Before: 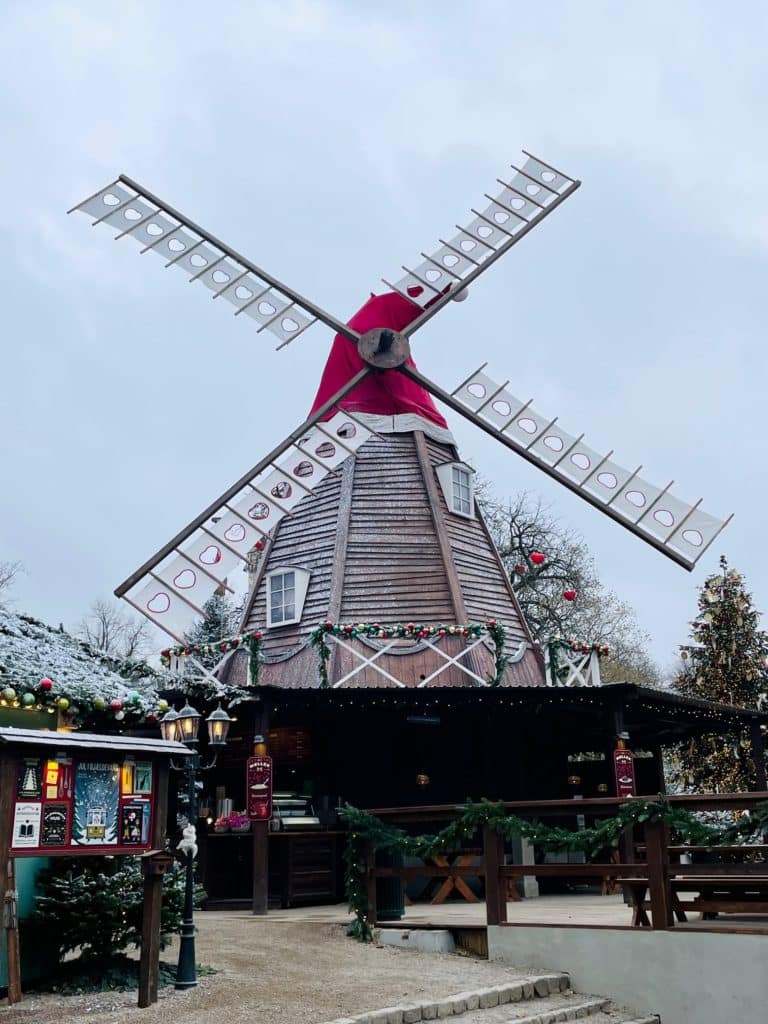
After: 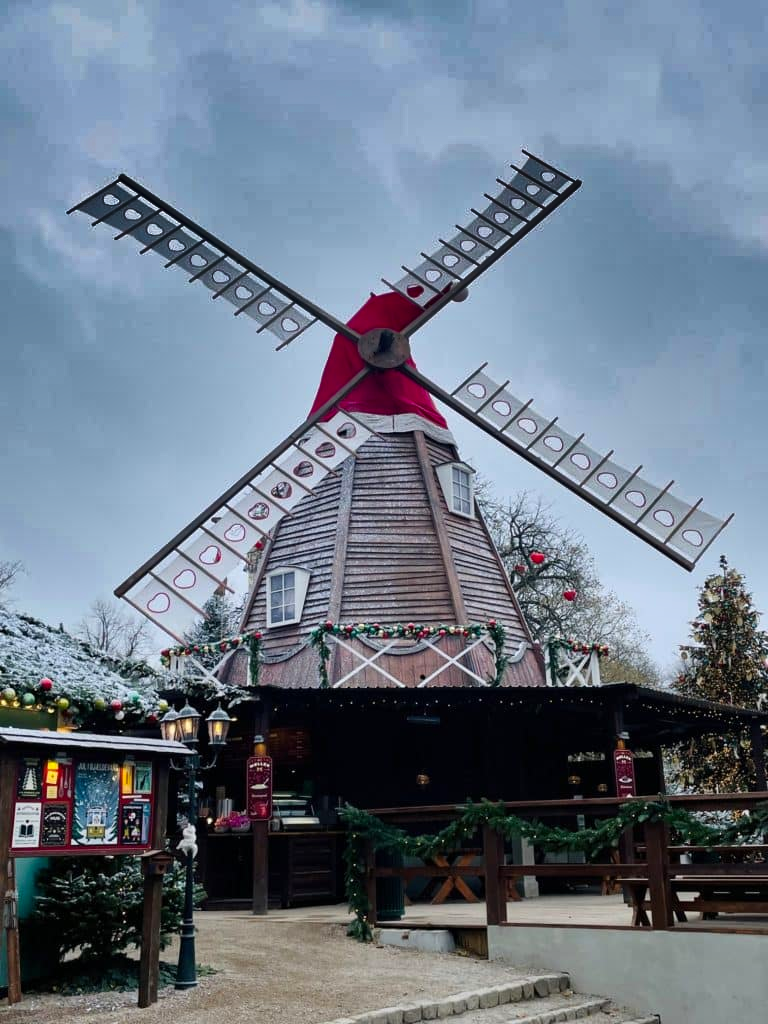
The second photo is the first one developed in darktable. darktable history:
shadows and highlights: shadows 20.91, highlights -82.73, soften with gaussian
color correction: saturation 1.11
